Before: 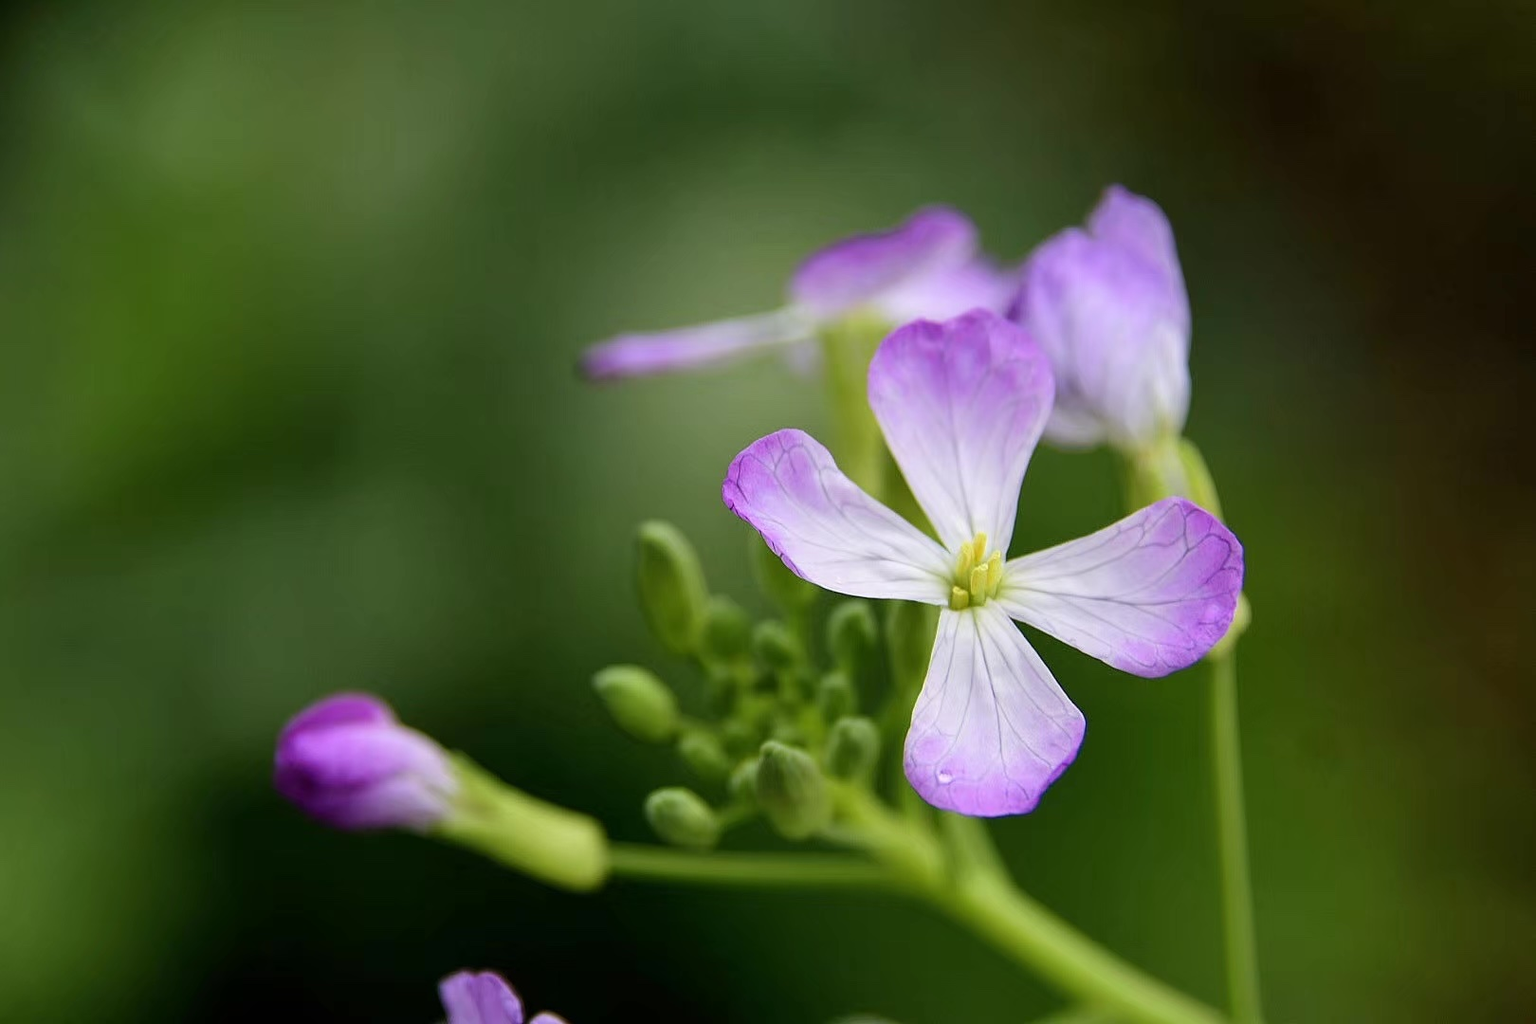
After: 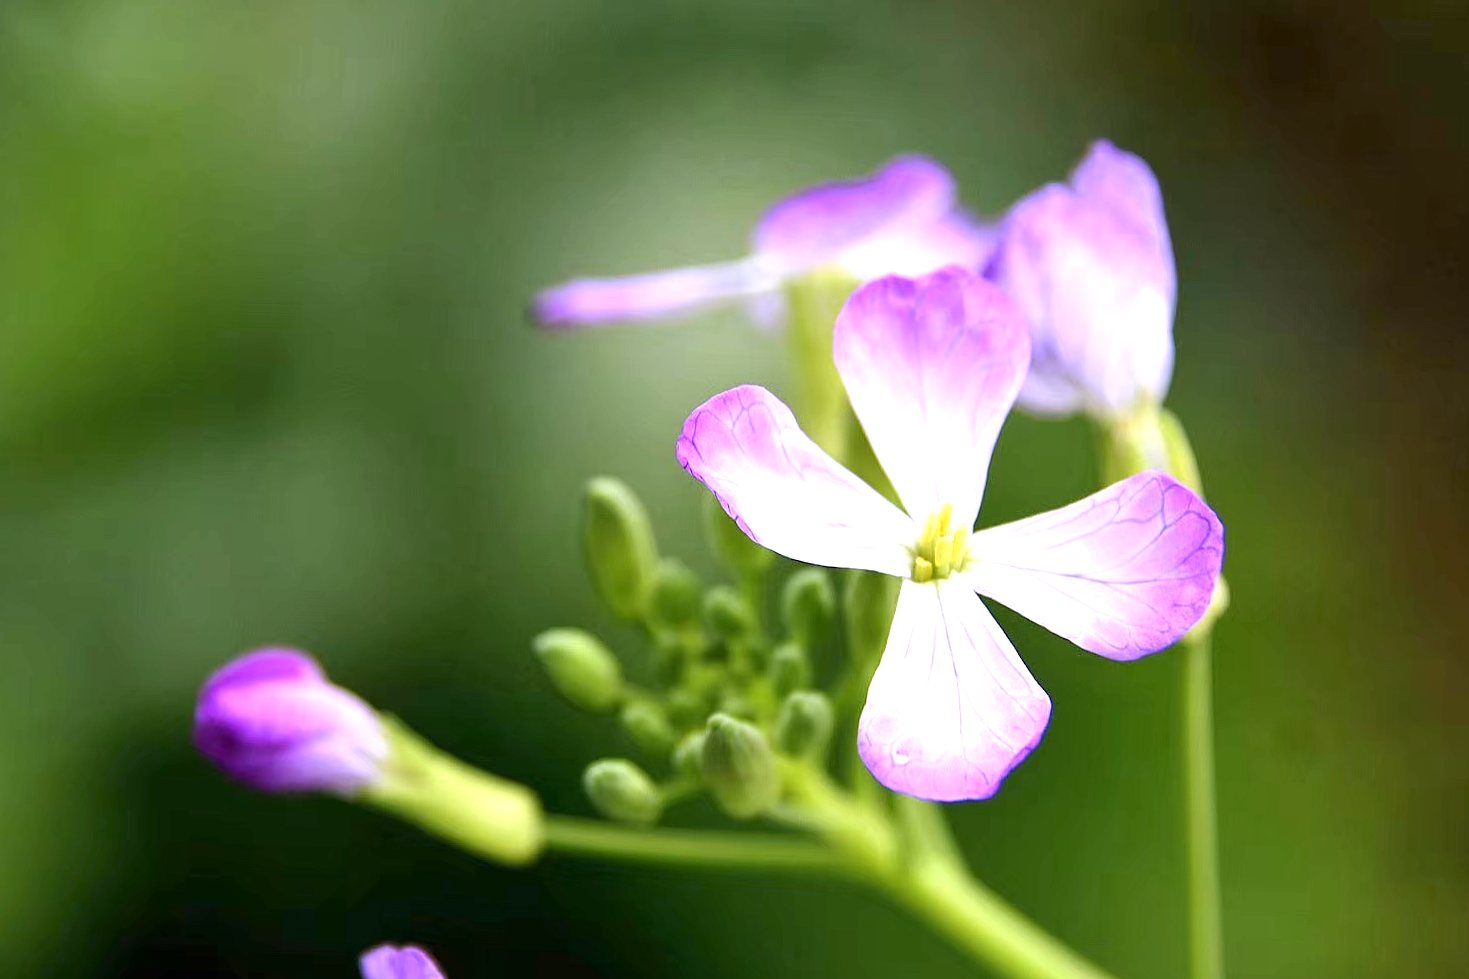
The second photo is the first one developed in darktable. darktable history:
exposure: exposure 0.935 EV, compensate highlight preservation false
white balance: red 1.042, blue 1.17
crop and rotate: angle -1.96°, left 3.097%, top 4.154%, right 1.586%, bottom 0.529%
tone equalizer: on, module defaults
